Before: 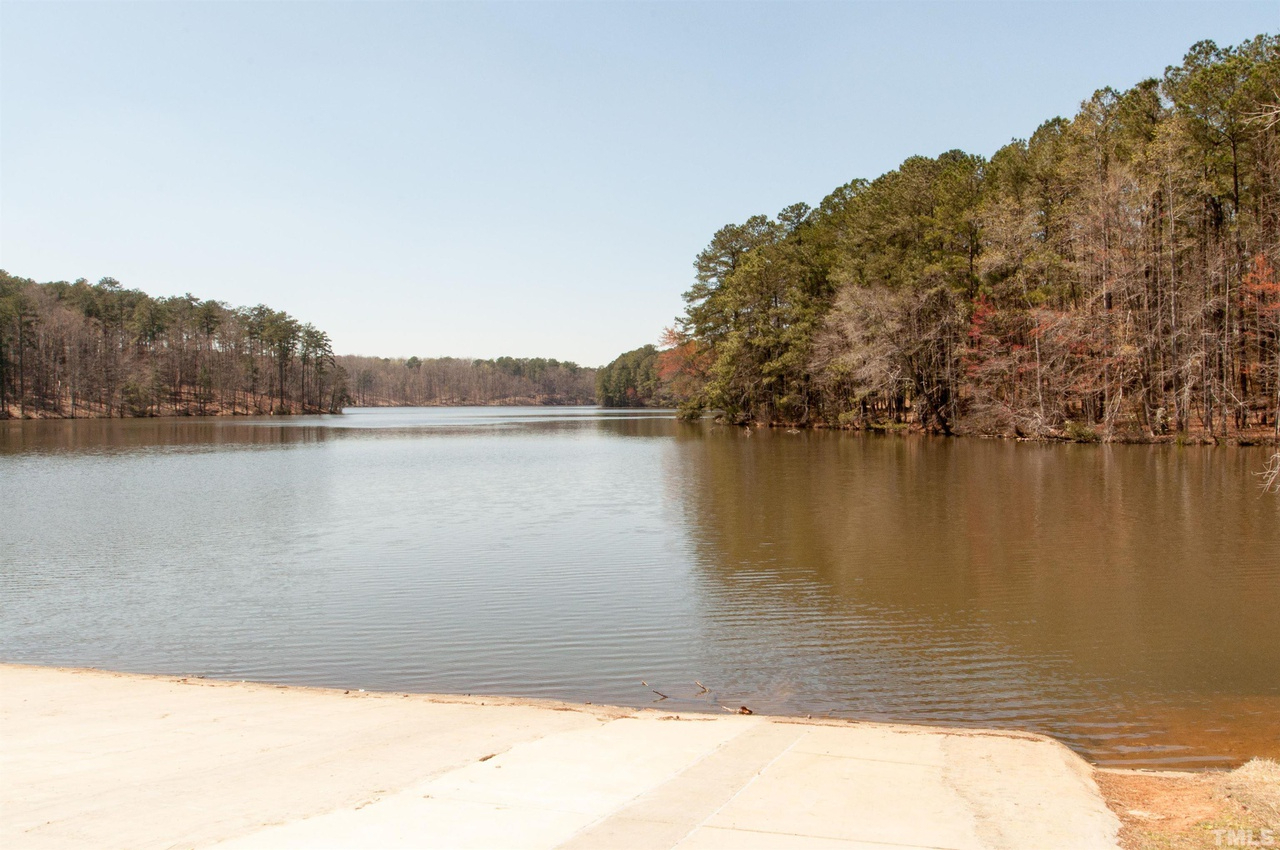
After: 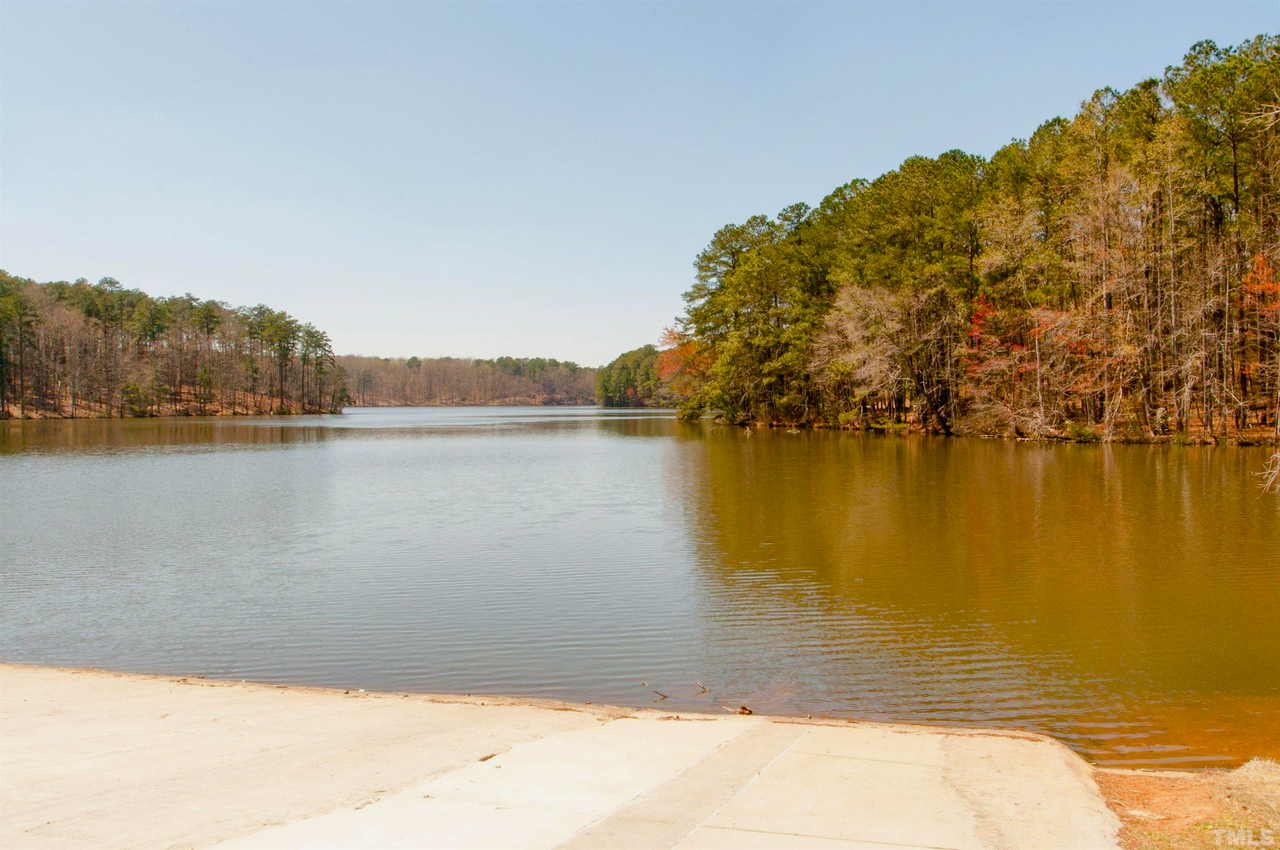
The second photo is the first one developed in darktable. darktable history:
color balance rgb: shadows lift › luminance -8.064%, shadows lift › chroma 2.33%, shadows lift › hue 202.05°, perceptual saturation grading › global saturation 45.679%, perceptual saturation grading › highlights -49.577%, perceptual saturation grading › shadows 29.849%, perceptual brilliance grading › mid-tones 10.406%, perceptual brilliance grading › shadows 15.254%, global vibrance 20%
contrast brightness saturation: contrast -0.016, brightness -0.008, saturation 0.041
shadows and highlights: shadows -19.98, white point adjustment -2.07, highlights -35.01
